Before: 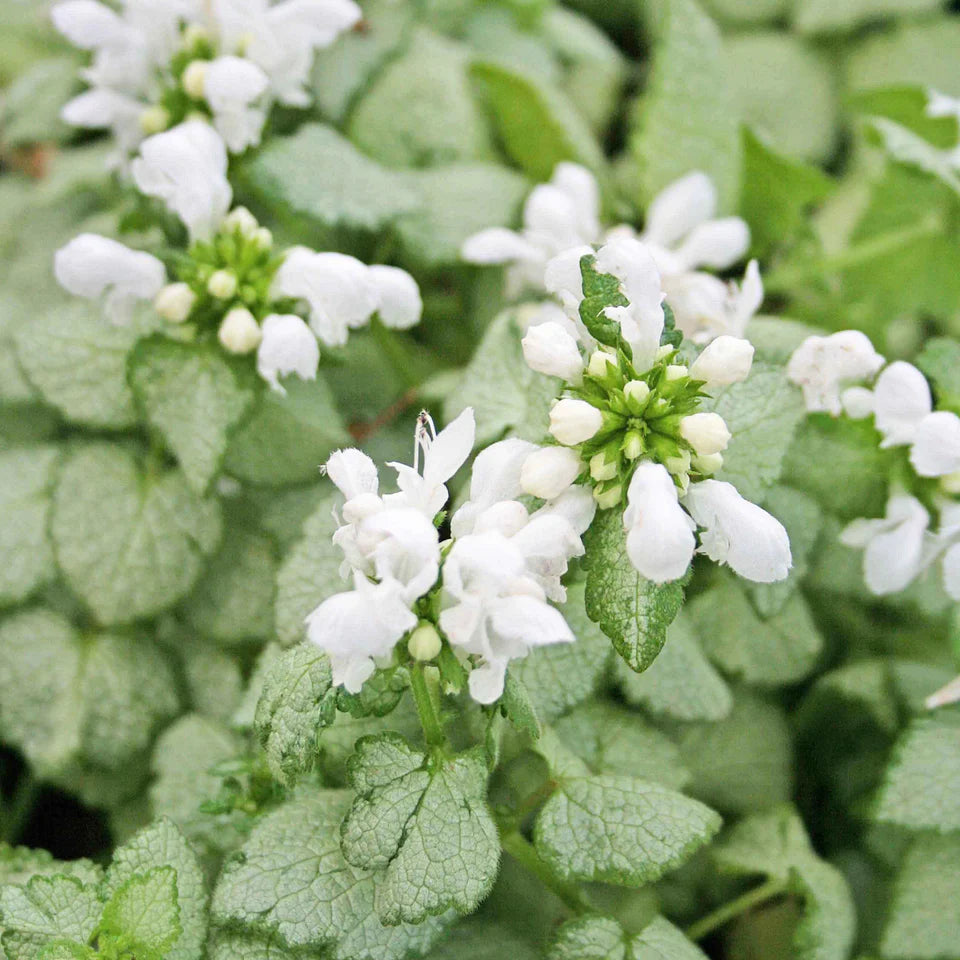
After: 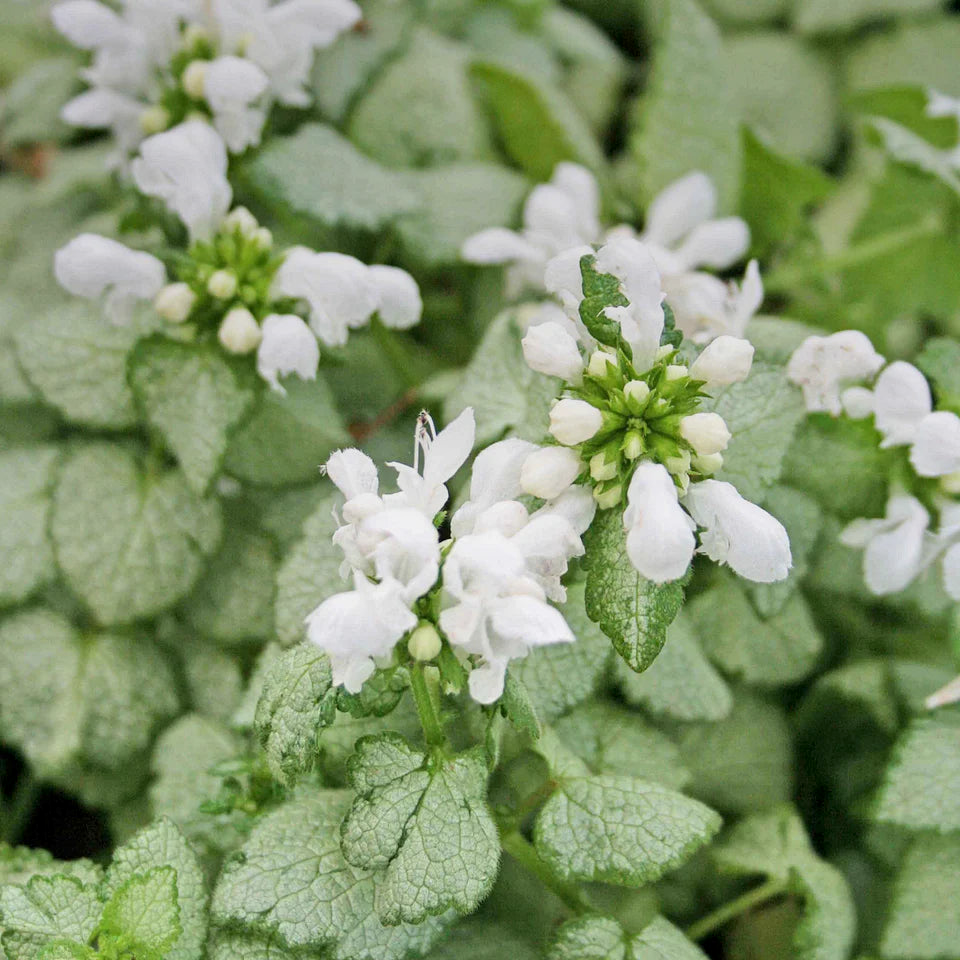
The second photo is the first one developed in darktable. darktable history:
local contrast: highlights 100%, shadows 100%, detail 120%, midtone range 0.2
graduated density: on, module defaults
